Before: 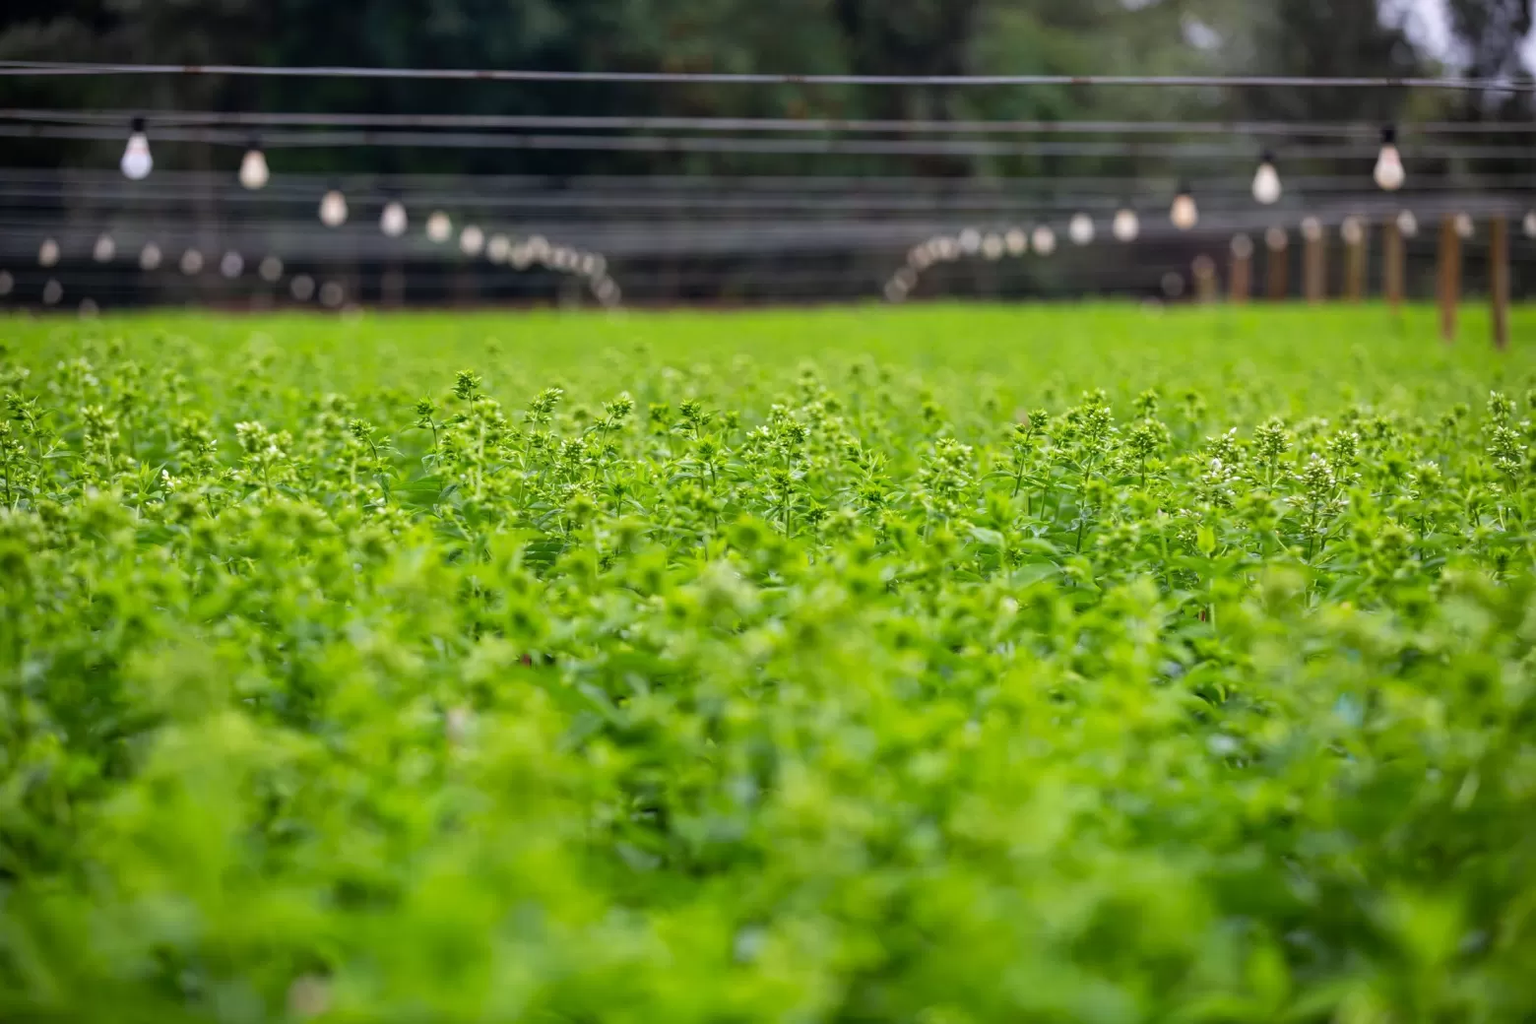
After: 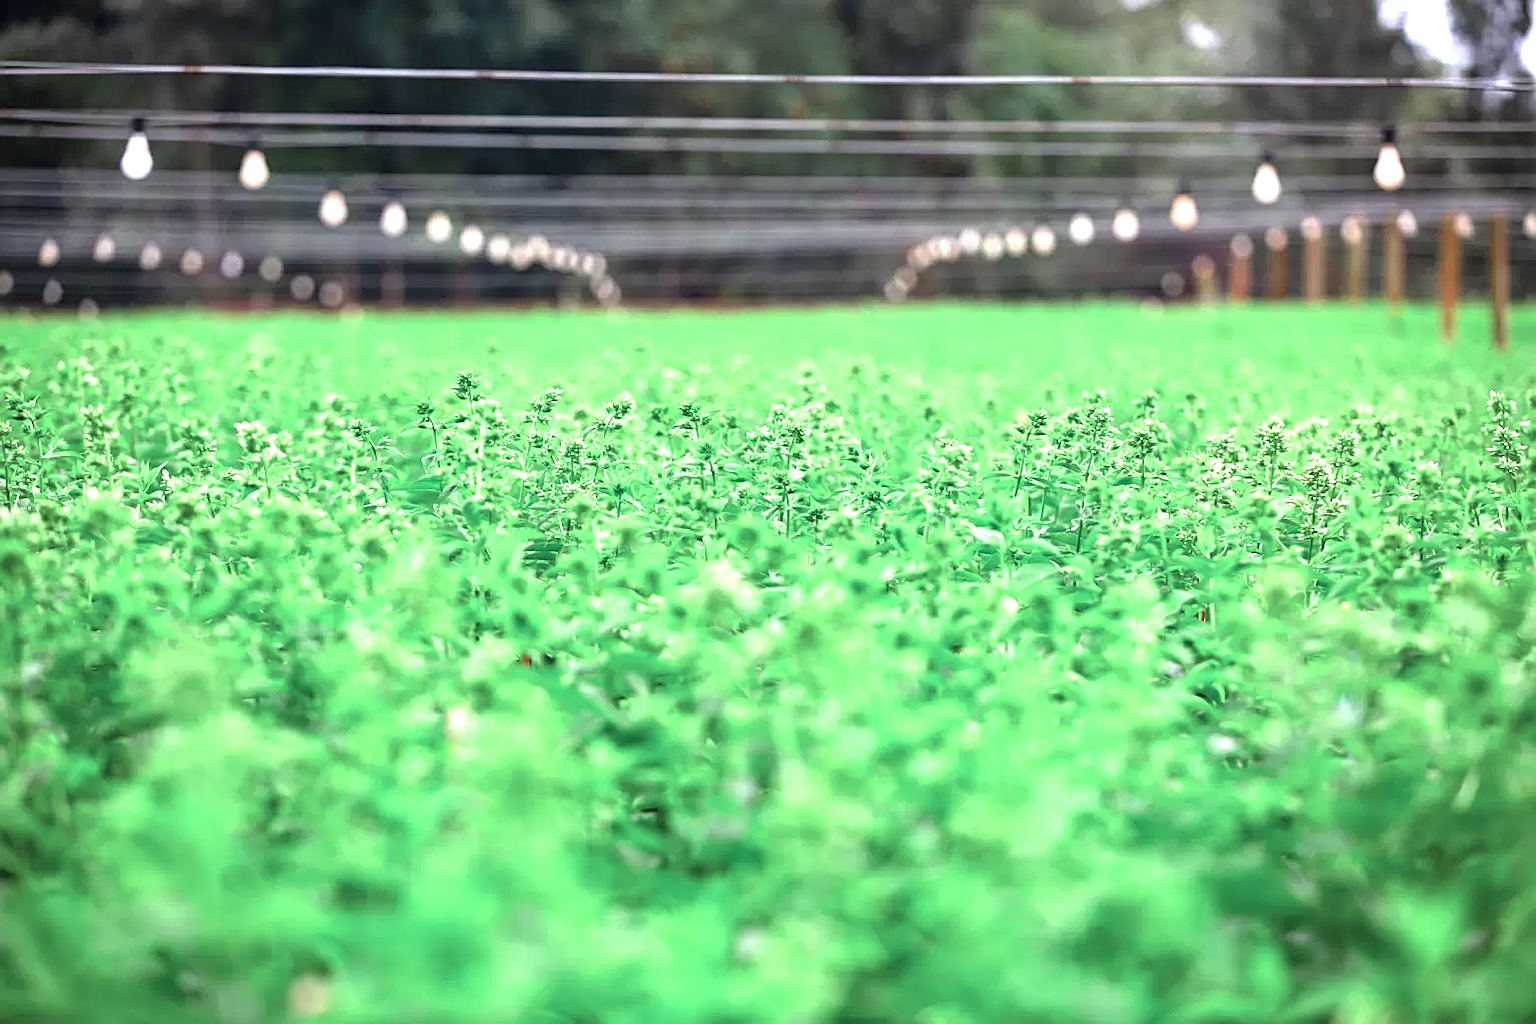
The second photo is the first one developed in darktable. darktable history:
color zones: curves: ch0 [(0, 0.466) (0.128, 0.466) (0.25, 0.5) (0.375, 0.456) (0.5, 0.5) (0.625, 0.5) (0.737, 0.652) (0.875, 0.5)]; ch1 [(0, 0.603) (0.125, 0.618) (0.261, 0.348) (0.372, 0.353) (0.497, 0.363) (0.611, 0.45) (0.731, 0.427) (0.875, 0.518) (0.998, 0.652)]; ch2 [(0, 0.559) (0.125, 0.451) (0.253, 0.564) (0.37, 0.578) (0.5, 0.466) (0.625, 0.471) (0.731, 0.471) (0.88, 0.485)]
exposure: black level correction 0, exposure 1.388 EV, compensate highlight preservation false
sharpen: on, module defaults
